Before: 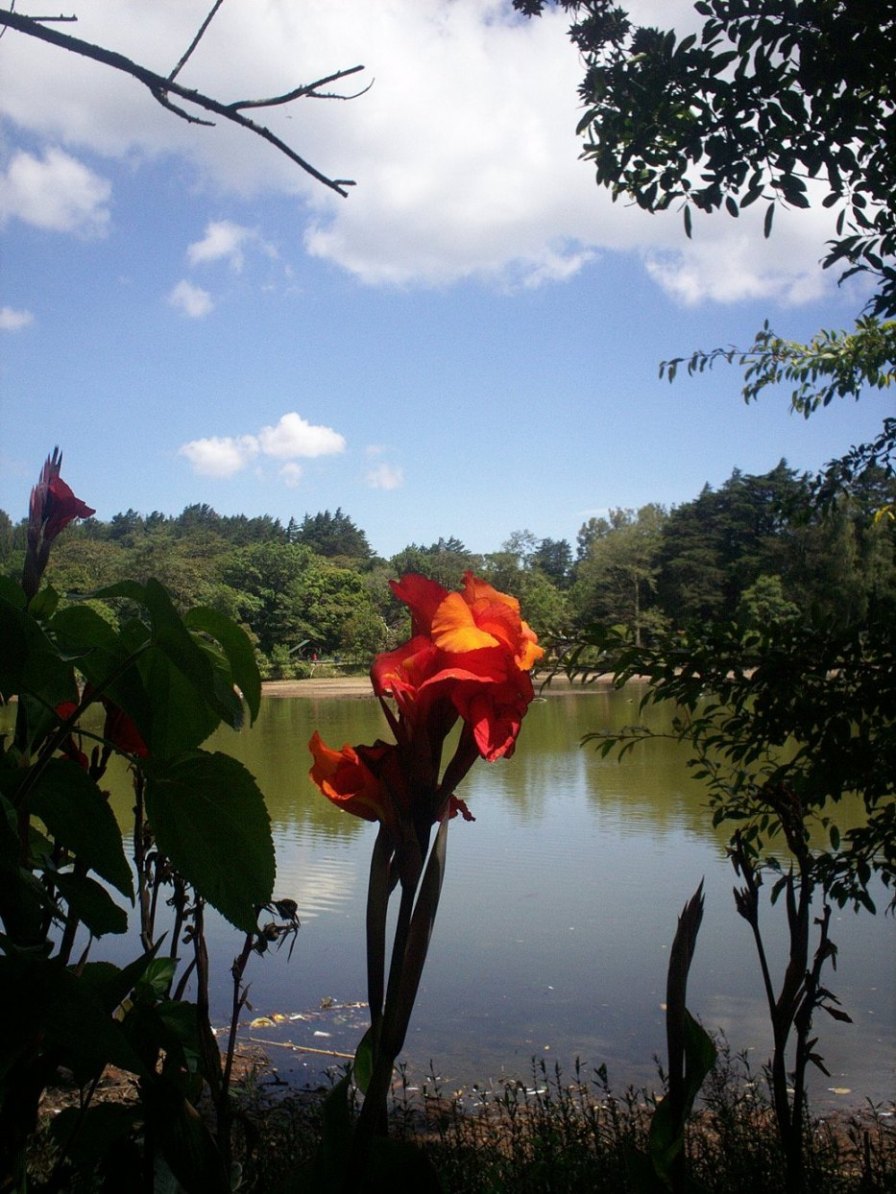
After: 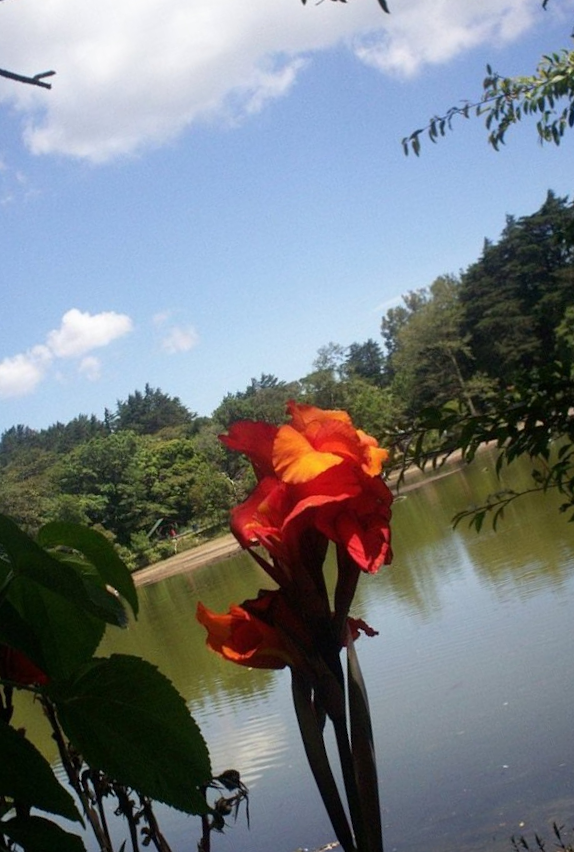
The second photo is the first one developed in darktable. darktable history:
crop and rotate: angle 19.35°, left 6.934%, right 4.256%, bottom 1.083%
